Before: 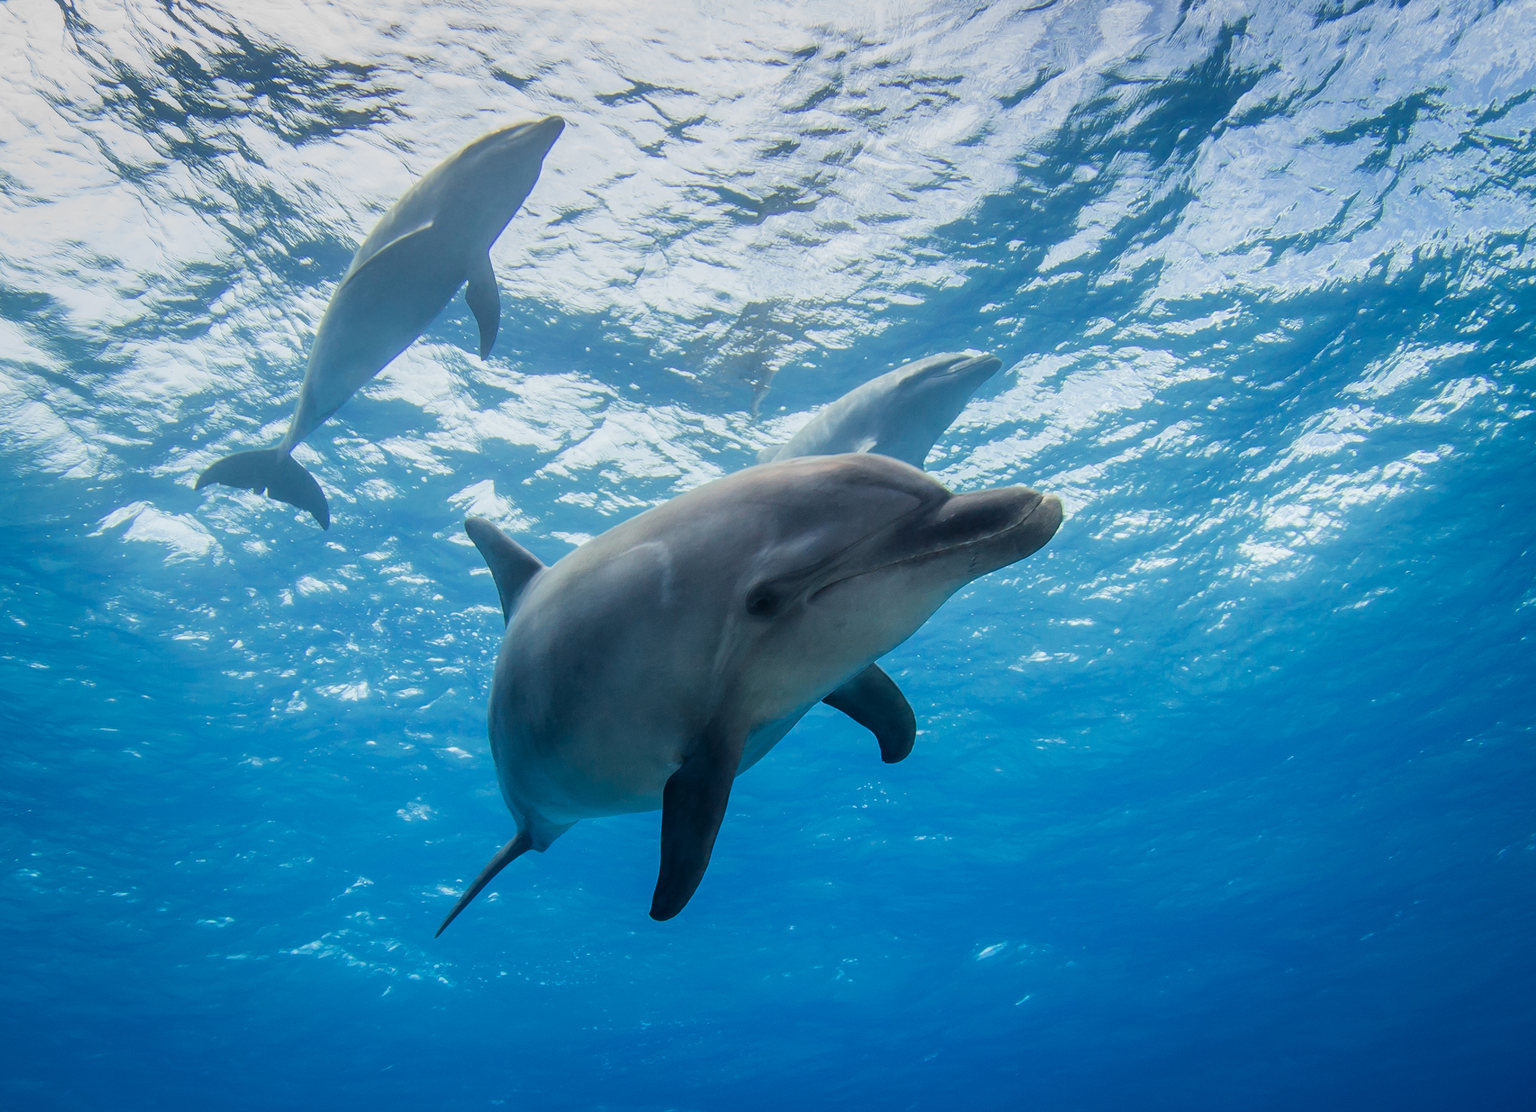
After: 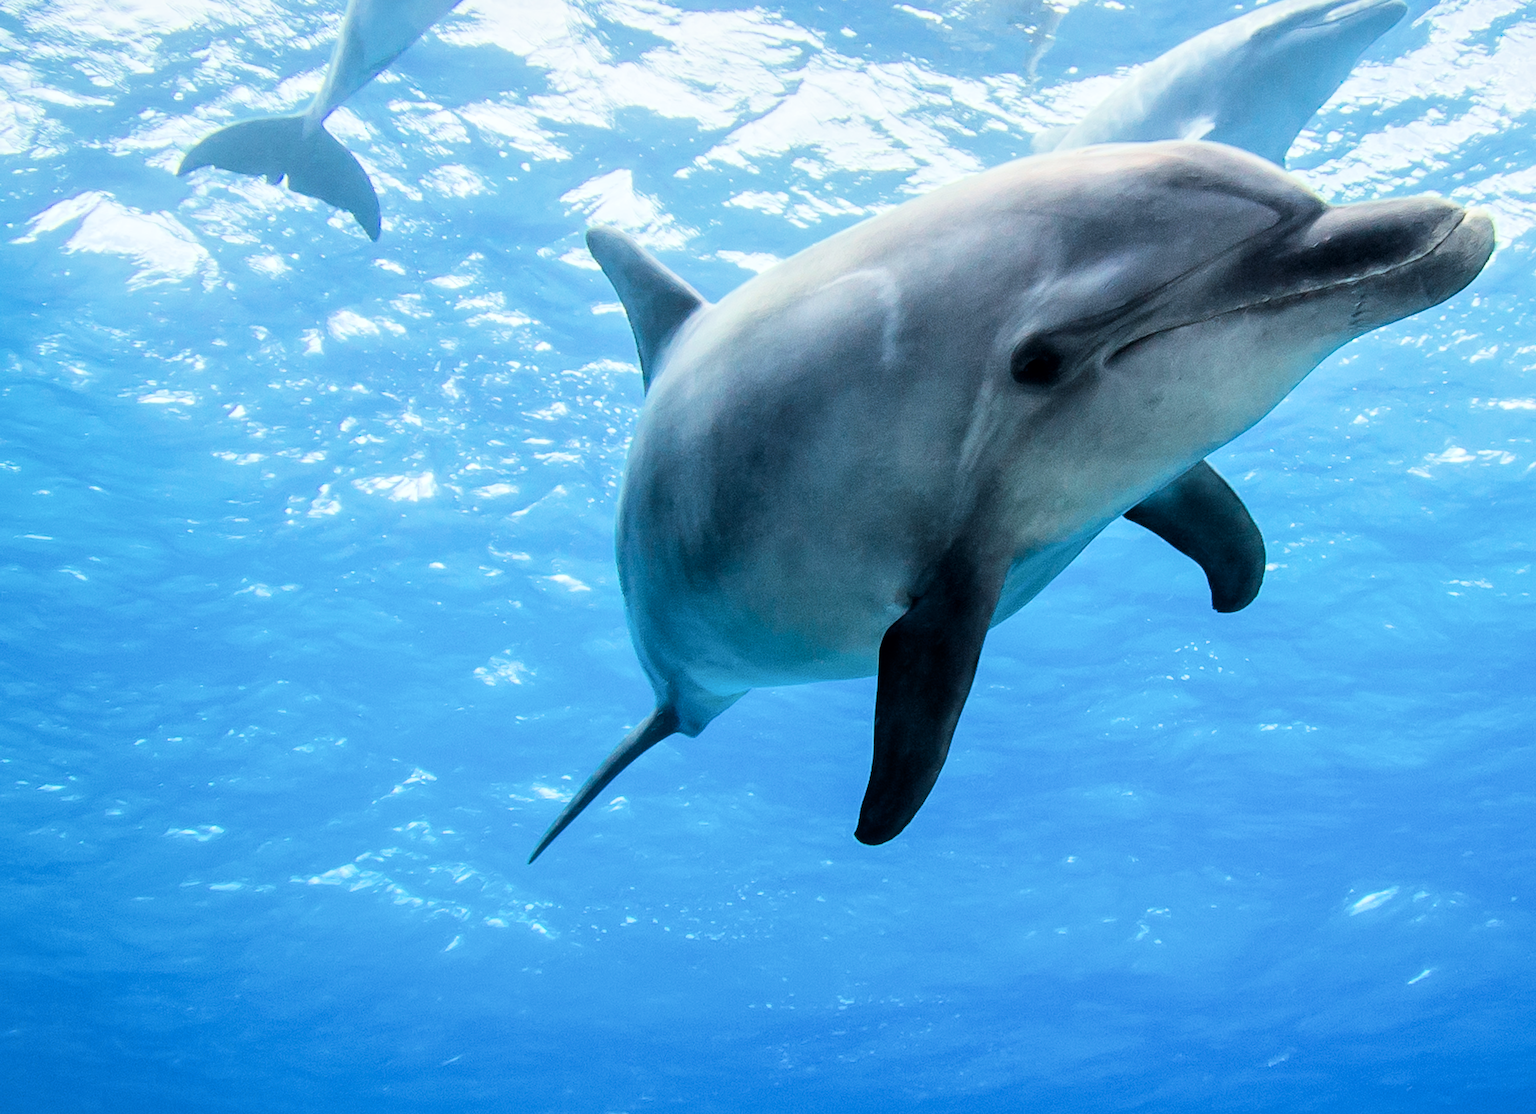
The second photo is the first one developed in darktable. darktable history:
crop and rotate: angle -1.17°, left 3.958%, top 32.152%, right 28.403%
exposure: black level correction 0, exposure 1.104 EV, compensate highlight preservation false
filmic rgb: black relative exposure -5.02 EV, white relative exposure 3.96 EV, hardness 2.9, contrast 1.496
local contrast: mode bilateral grid, contrast 19, coarseness 50, detail 120%, midtone range 0.2
